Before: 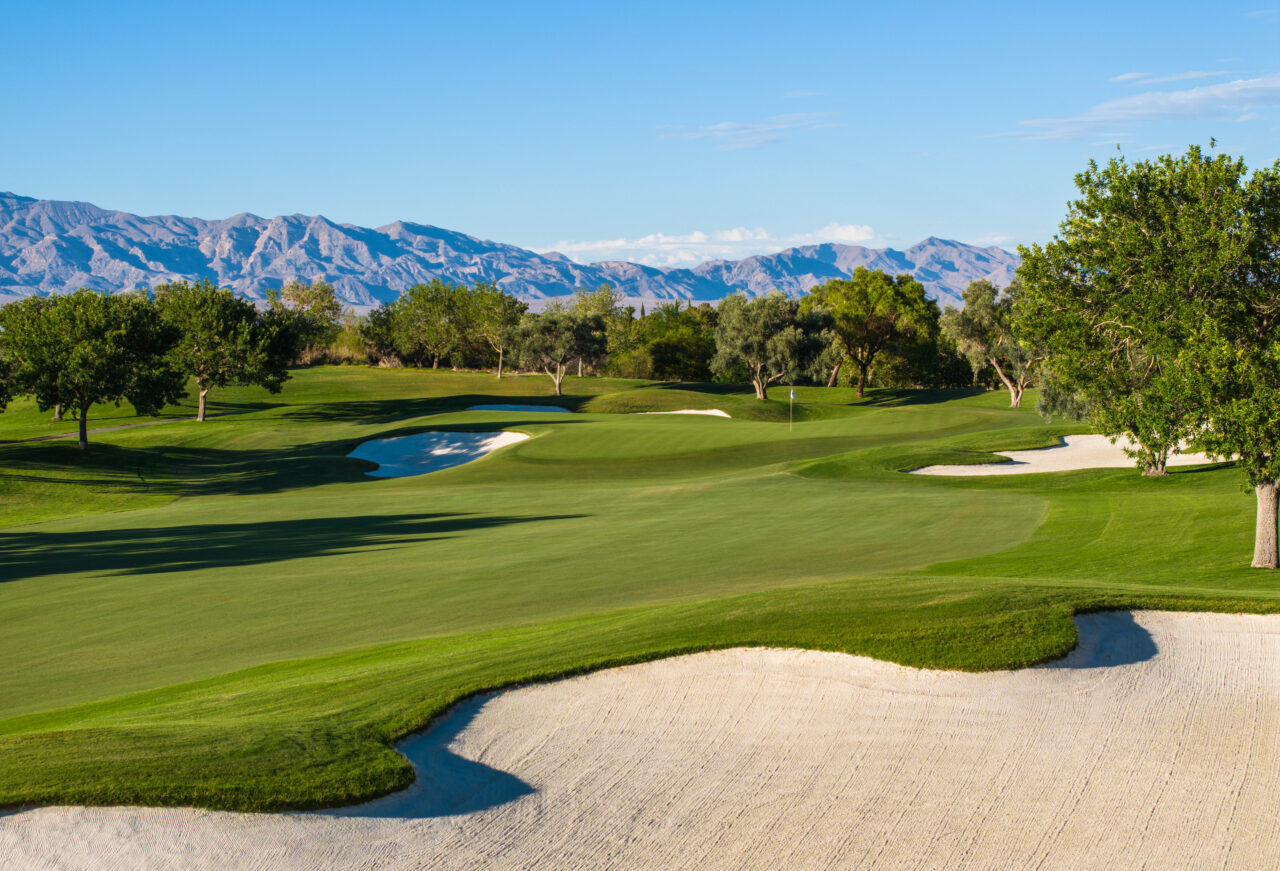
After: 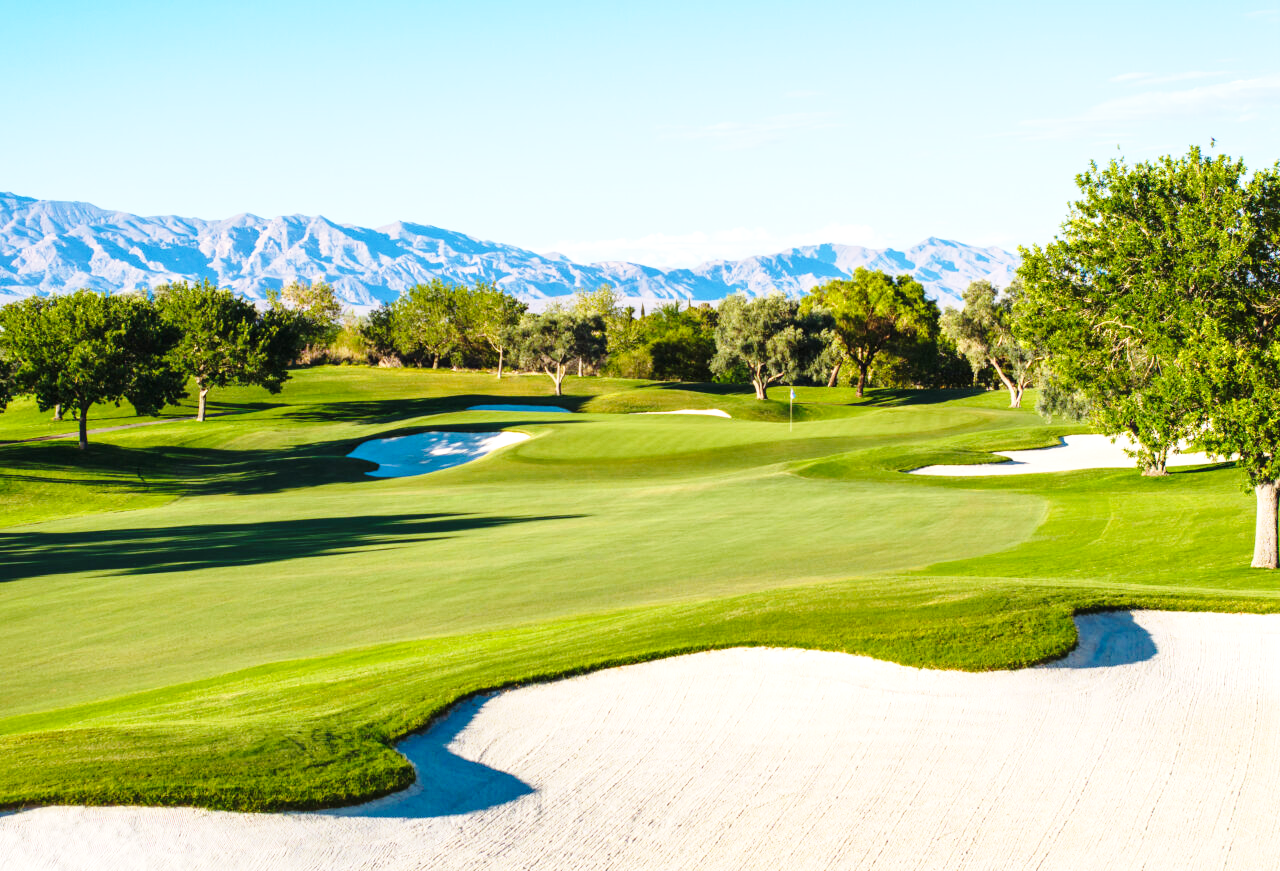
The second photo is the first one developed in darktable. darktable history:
exposure: black level correction 0, exposure 0.5 EV, compensate highlight preservation false
color correction: highlights a* 0.003, highlights b* -0.283
base curve: curves: ch0 [(0, 0) (0.028, 0.03) (0.121, 0.232) (0.46, 0.748) (0.859, 0.968) (1, 1)], preserve colors none
